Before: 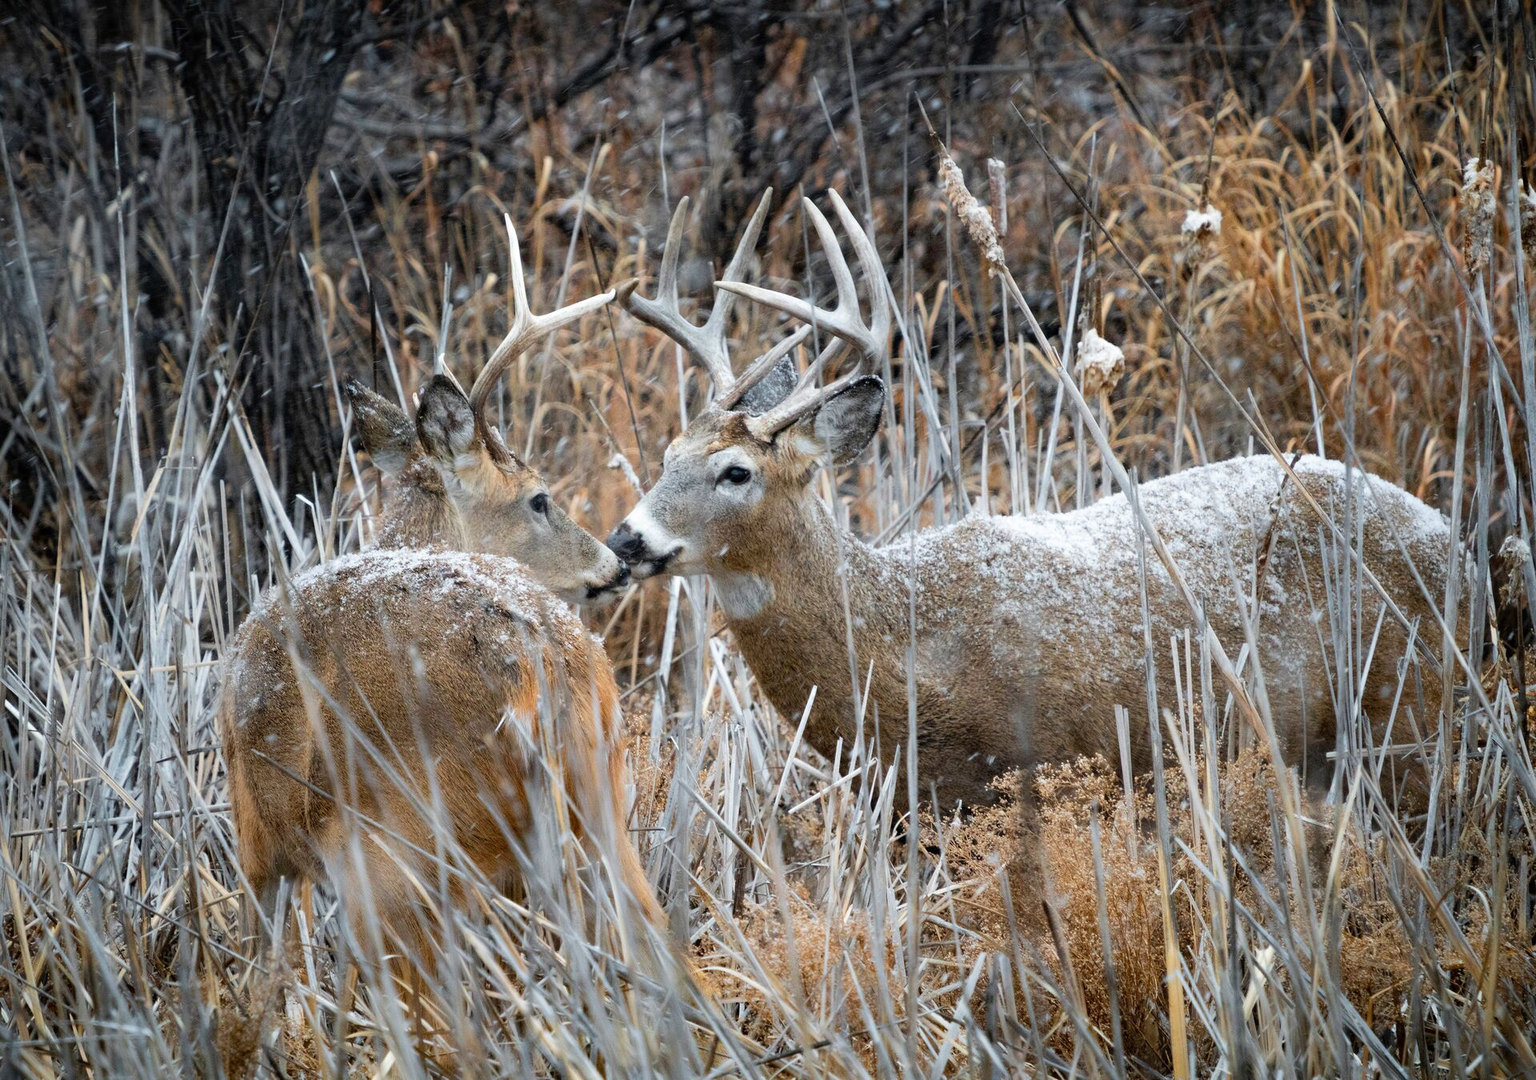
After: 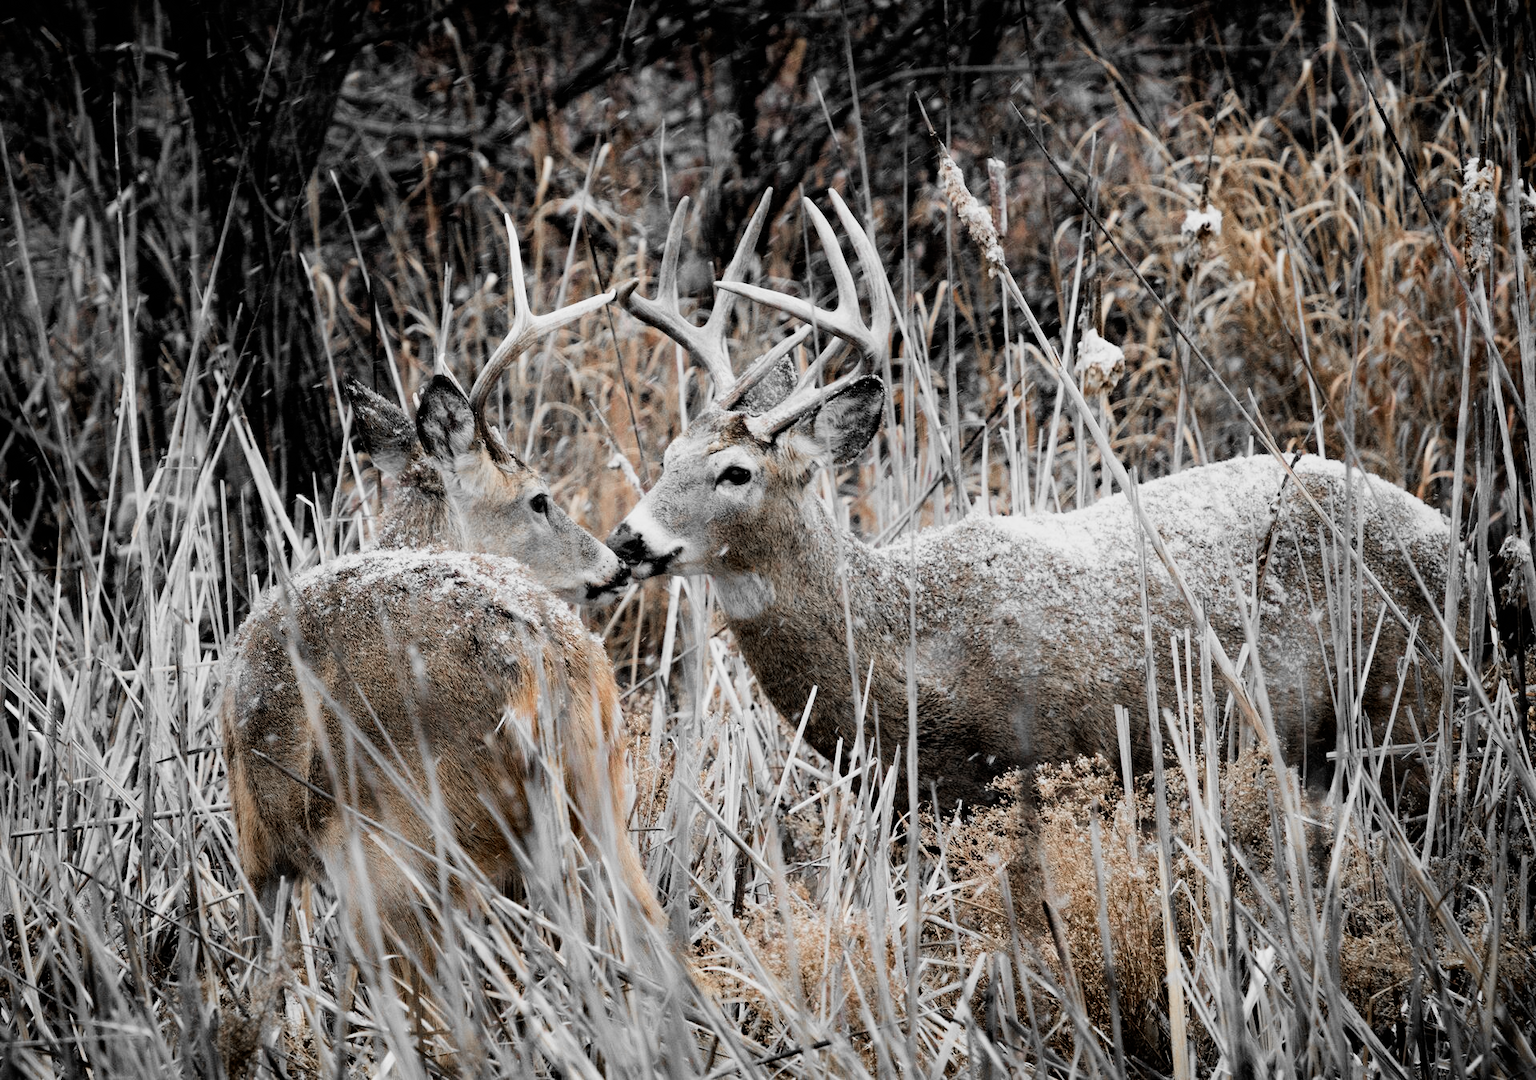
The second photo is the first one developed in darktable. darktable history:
color zones: curves: ch0 [(0, 0.497) (0.096, 0.361) (0.221, 0.538) (0.429, 0.5) (0.571, 0.5) (0.714, 0.5) (0.857, 0.5) (1, 0.497)]; ch1 [(0, 0.5) (0.143, 0.5) (0.257, -0.002) (0.429, 0.04) (0.571, -0.001) (0.714, -0.015) (0.857, 0.024) (1, 0.5)]
filmic rgb: black relative exposure -5 EV, white relative exposure 3.5 EV, hardness 3.19, contrast 1.4, highlights saturation mix -50%
